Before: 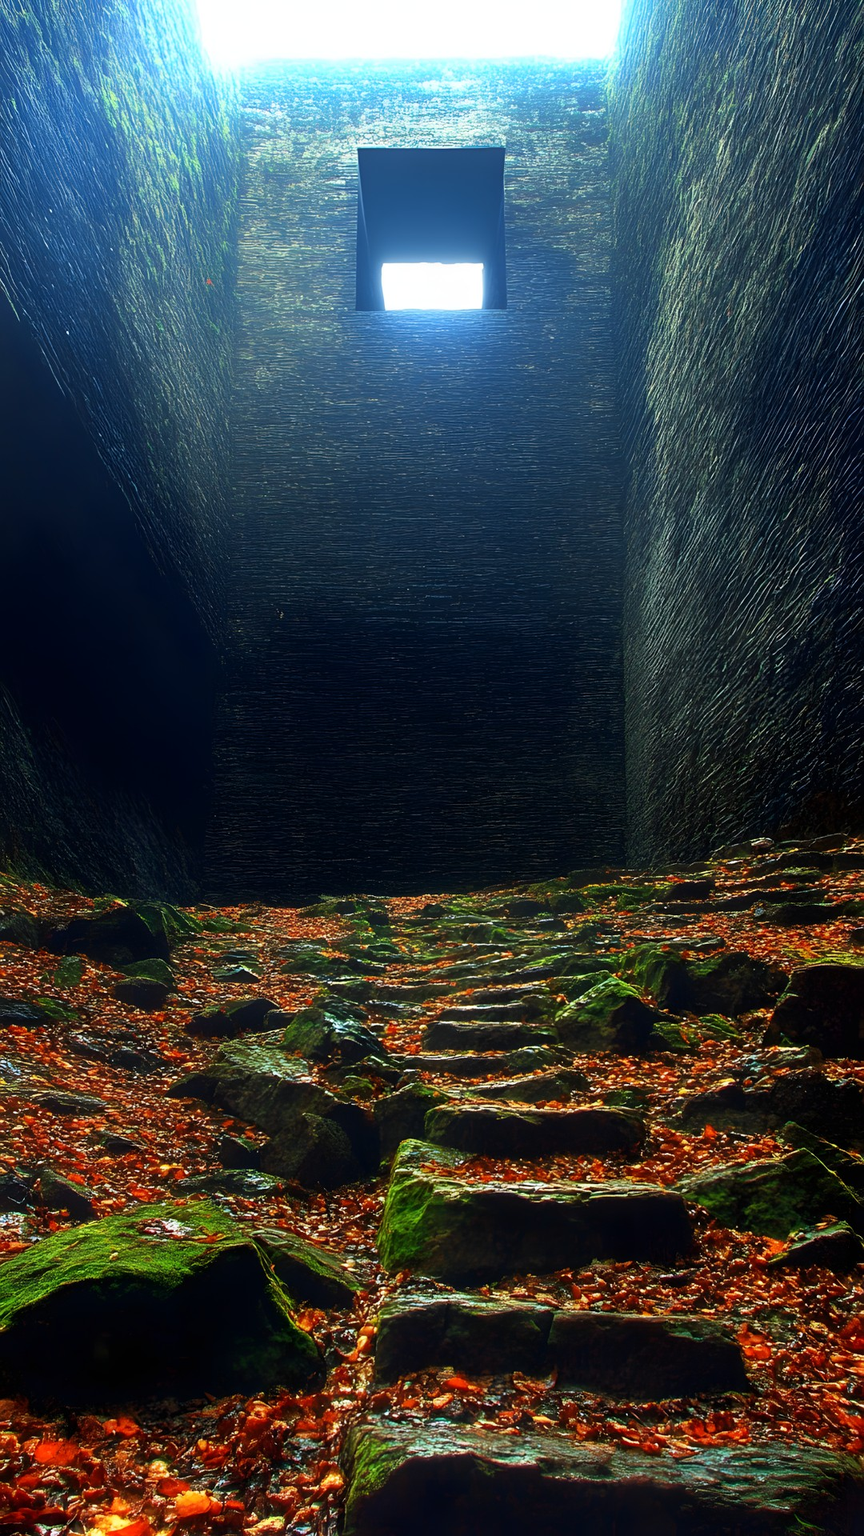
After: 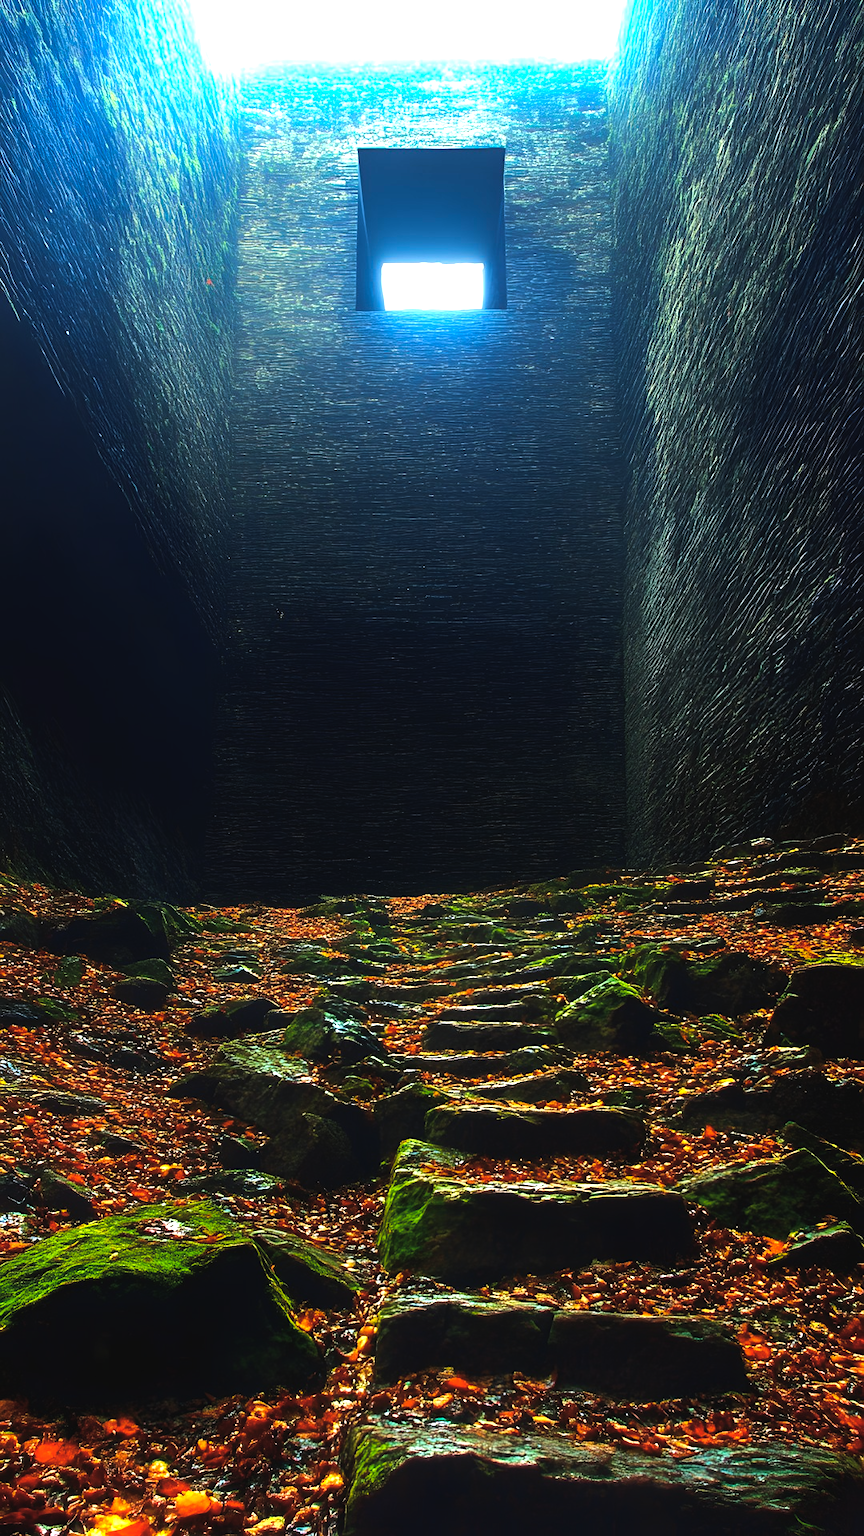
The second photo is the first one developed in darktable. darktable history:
color balance rgb: global offset › luminance 0.71%, perceptual saturation grading › global saturation -11.5%, perceptual brilliance grading › highlights 17.77%, perceptual brilliance grading › mid-tones 31.71%, perceptual brilliance grading › shadows -31.01%, global vibrance 50%
